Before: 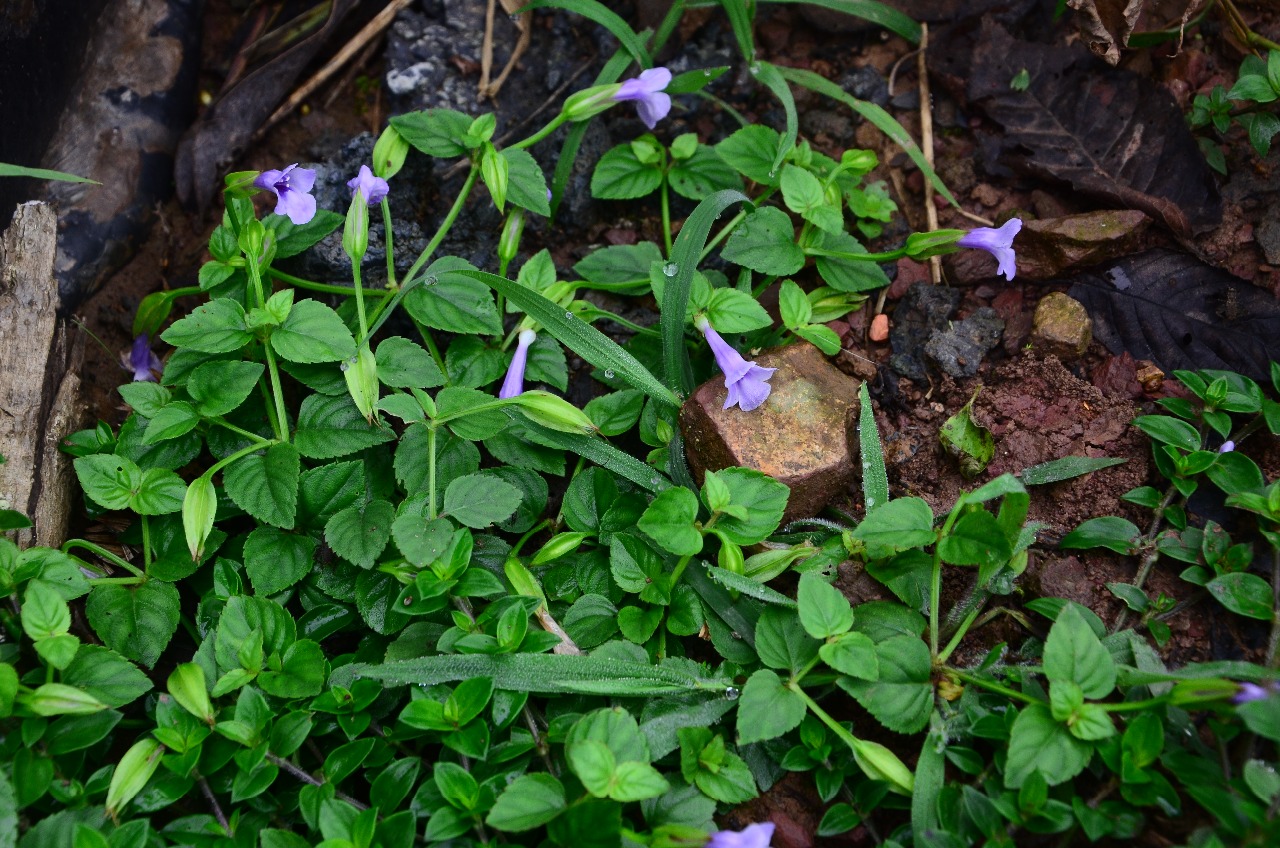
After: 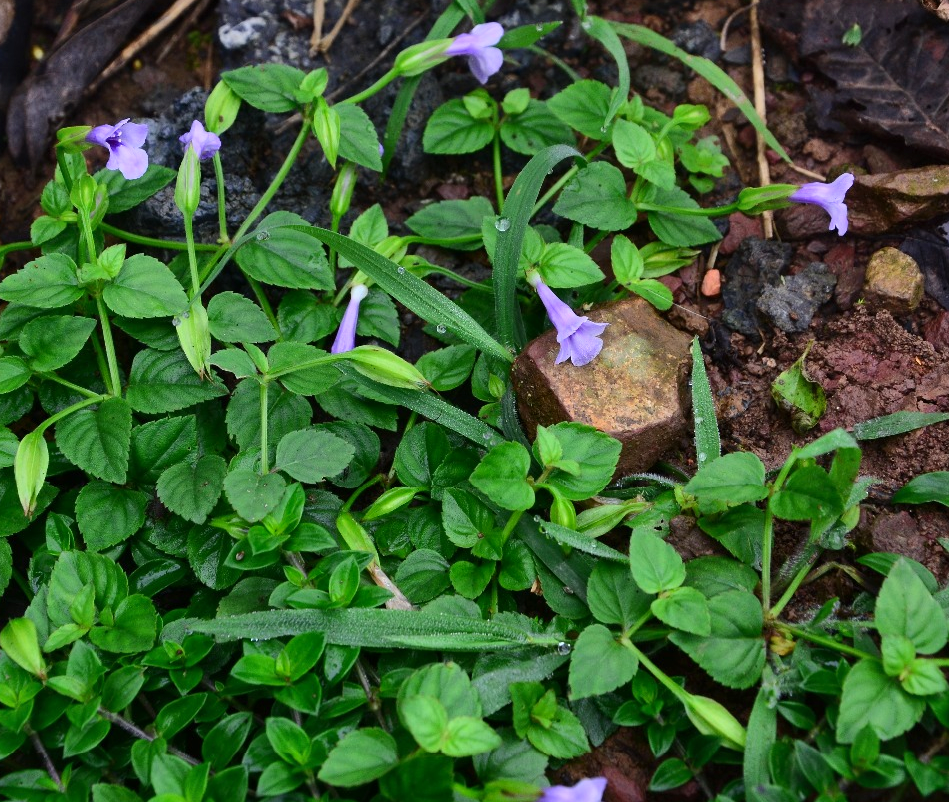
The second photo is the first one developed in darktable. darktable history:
shadows and highlights: white point adjustment -3.46, highlights -63.47, soften with gaussian
exposure: exposure 0.213 EV, compensate exposure bias true, compensate highlight preservation false
crop and rotate: left 13.2%, top 5.325%, right 12.583%
